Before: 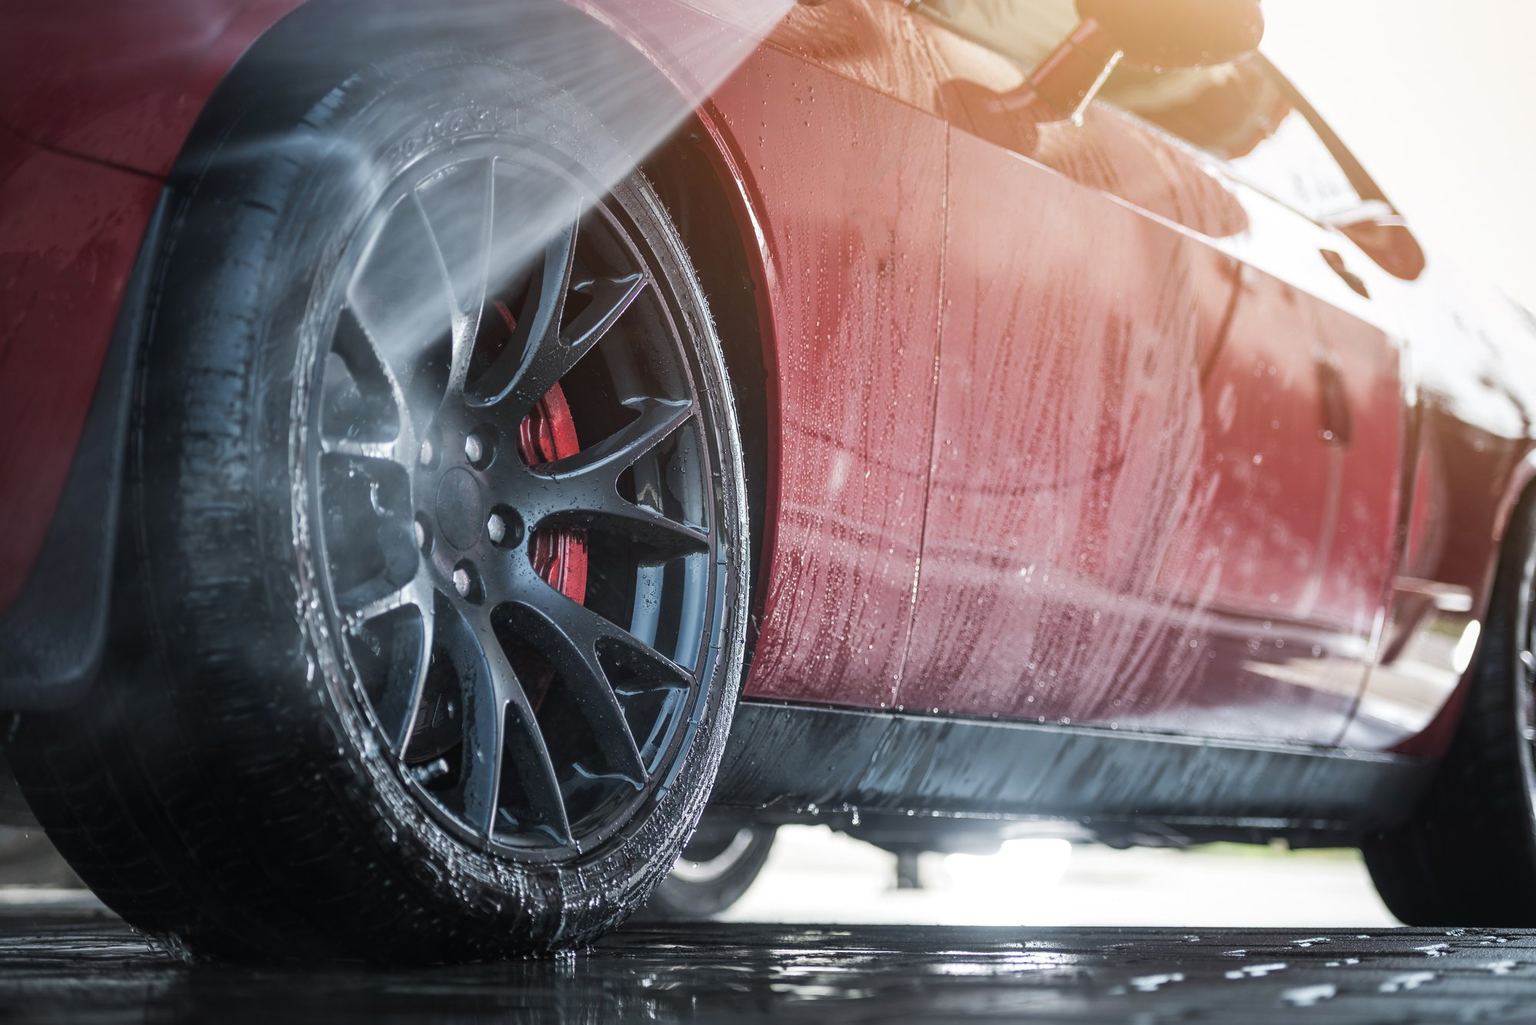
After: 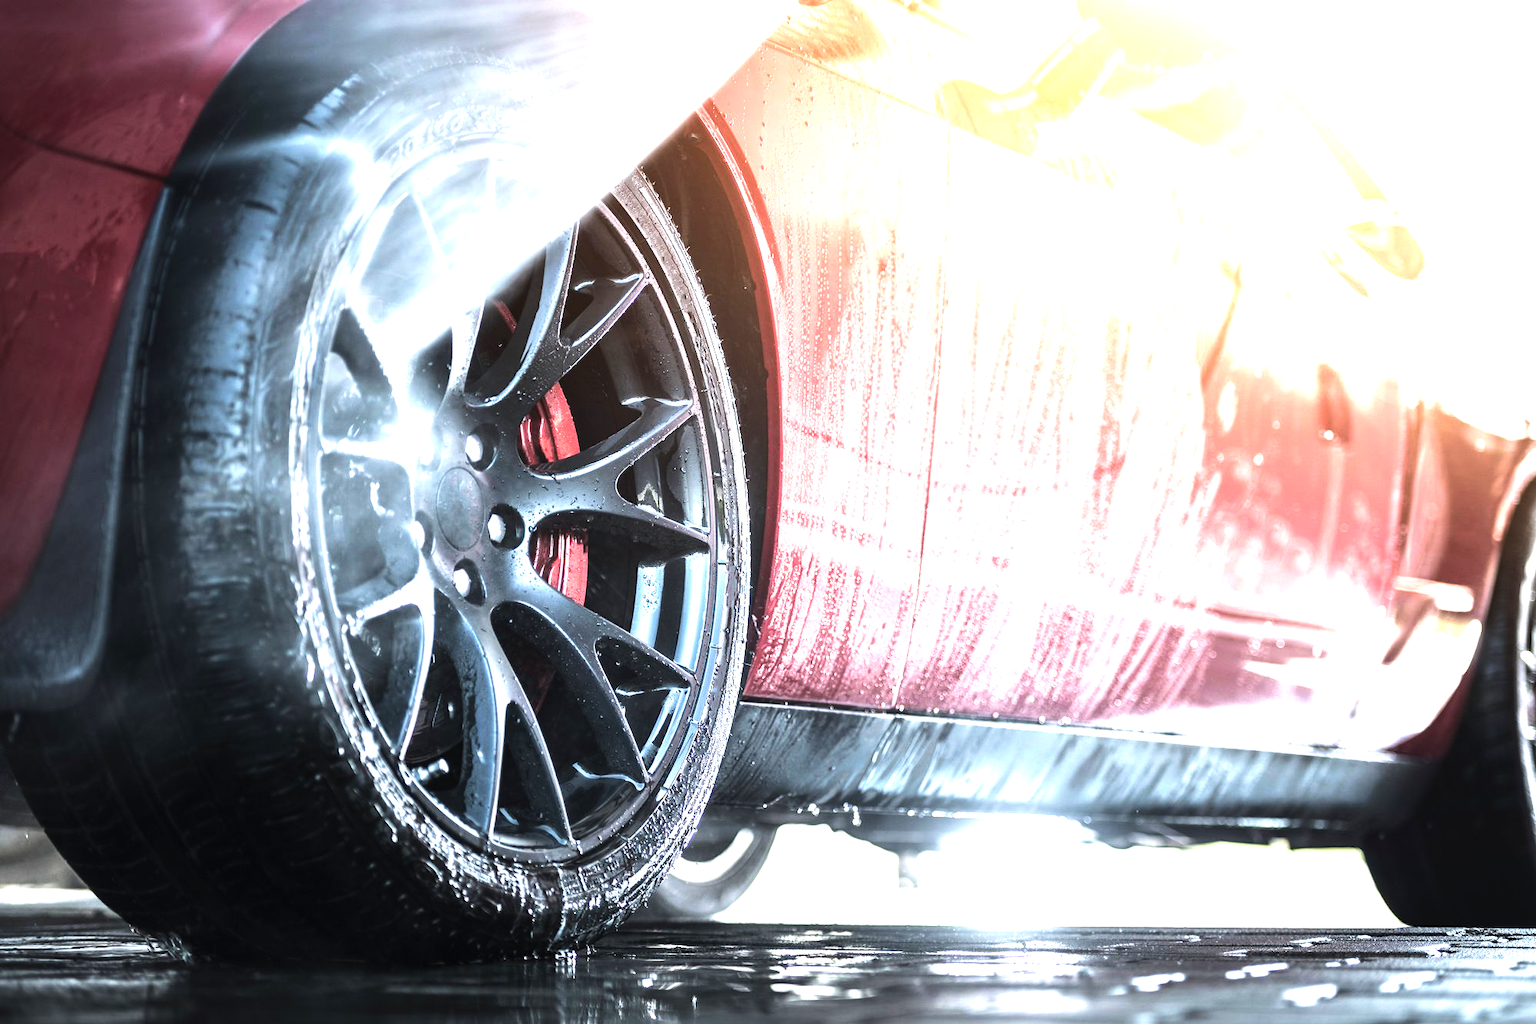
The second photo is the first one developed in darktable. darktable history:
exposure: black level correction 0, exposure 1.198 EV, compensate exposure bias true, compensate highlight preservation false
velvia: strength 15%
tone equalizer: -8 EV -1.08 EV, -7 EV -1.01 EV, -6 EV -0.867 EV, -5 EV -0.578 EV, -3 EV 0.578 EV, -2 EV 0.867 EV, -1 EV 1.01 EV, +0 EV 1.08 EV, edges refinement/feathering 500, mask exposure compensation -1.57 EV, preserve details no
